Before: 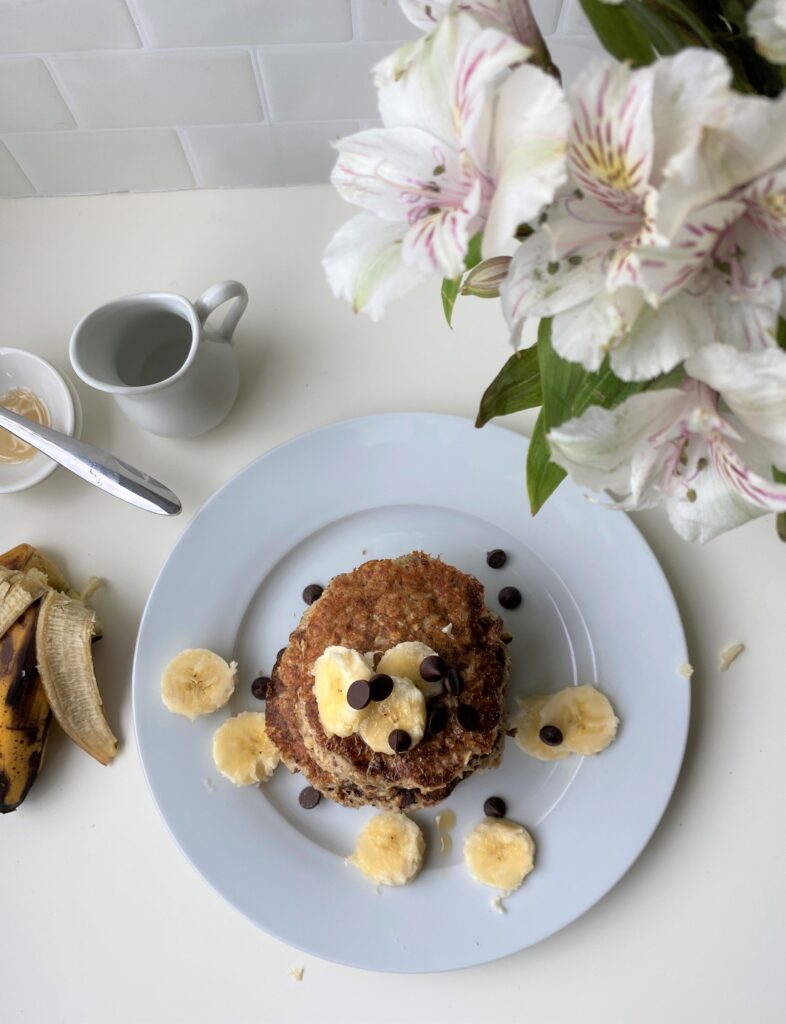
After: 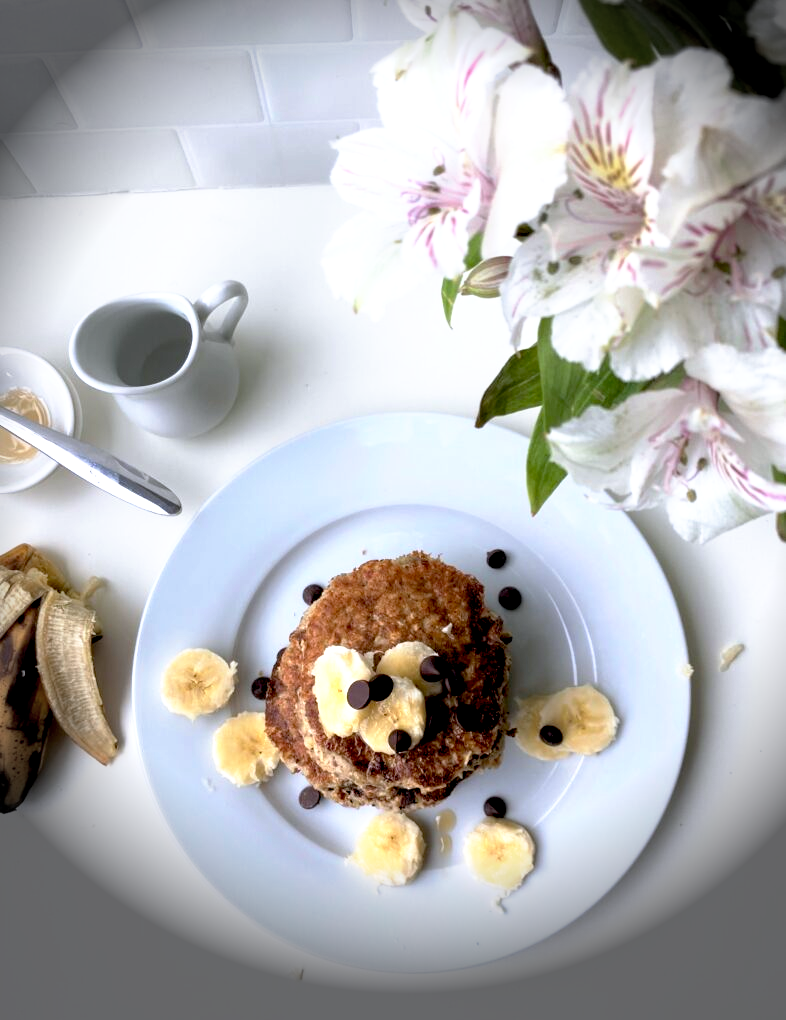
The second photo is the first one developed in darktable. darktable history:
base curve: curves: ch0 [(0.017, 0) (0.425, 0.441) (0.844, 0.933) (1, 1)], preserve colors none
crop: top 0.05%, bottom 0.098%
vignetting: fall-off start 76.42%, fall-off radius 27.36%, brightness -0.872, center (0.037, -0.09), width/height ratio 0.971
exposure: black level correction 0.001, exposure 0.5 EV, compensate exposure bias true, compensate highlight preservation false
color calibration: illuminant as shot in camera, x 0.358, y 0.373, temperature 4628.91 K
